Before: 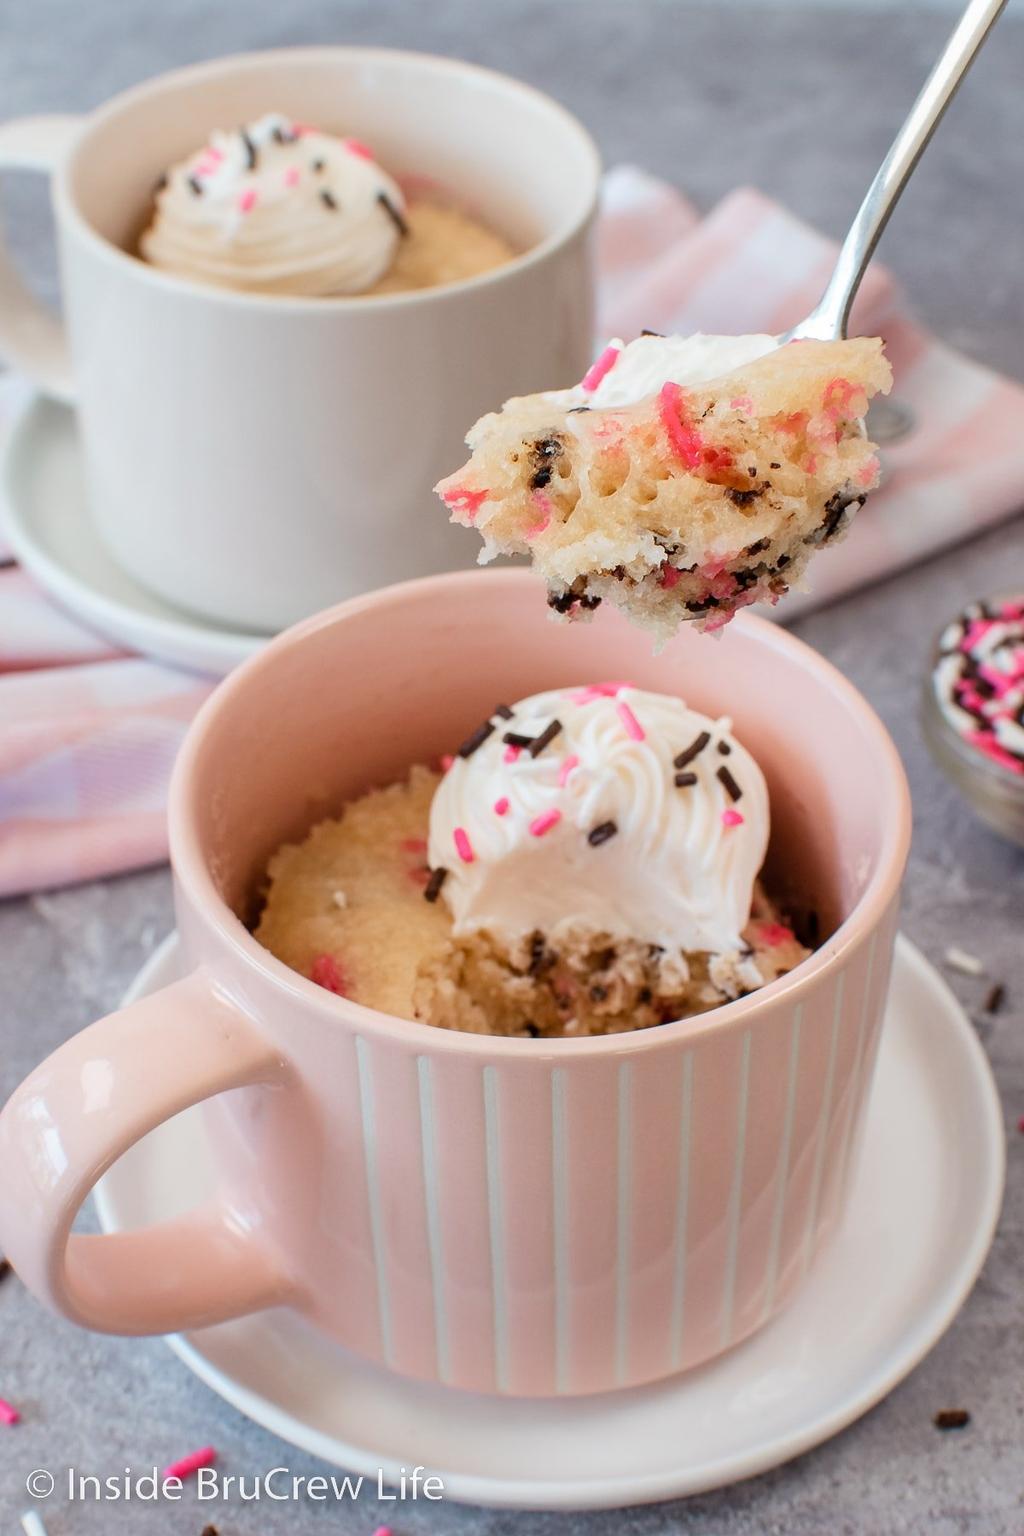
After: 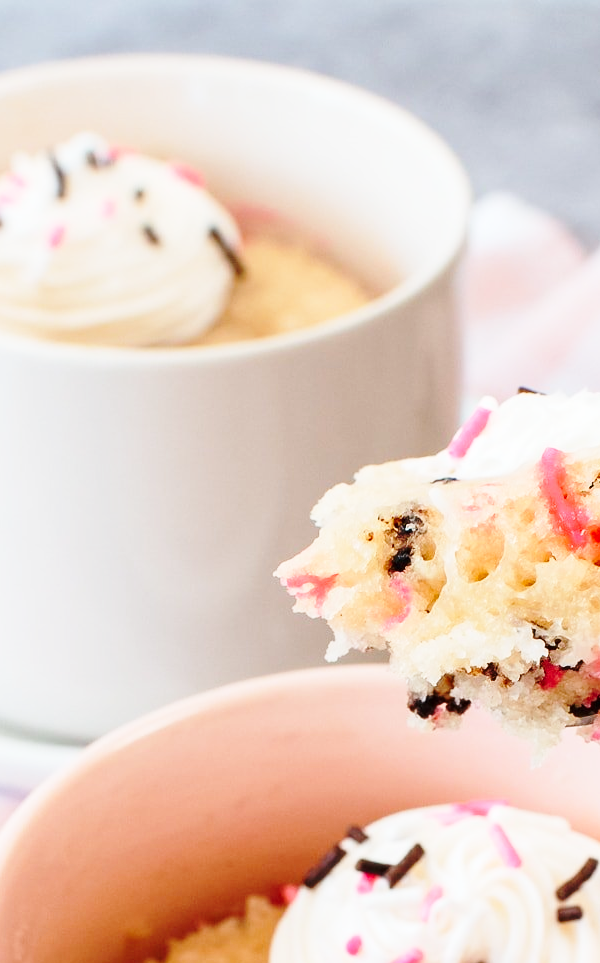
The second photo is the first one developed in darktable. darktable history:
crop: left 19.556%, right 30.401%, bottom 46.458%
base curve: curves: ch0 [(0, 0) (0.036, 0.037) (0.121, 0.228) (0.46, 0.76) (0.859, 0.983) (1, 1)], preserve colors none
